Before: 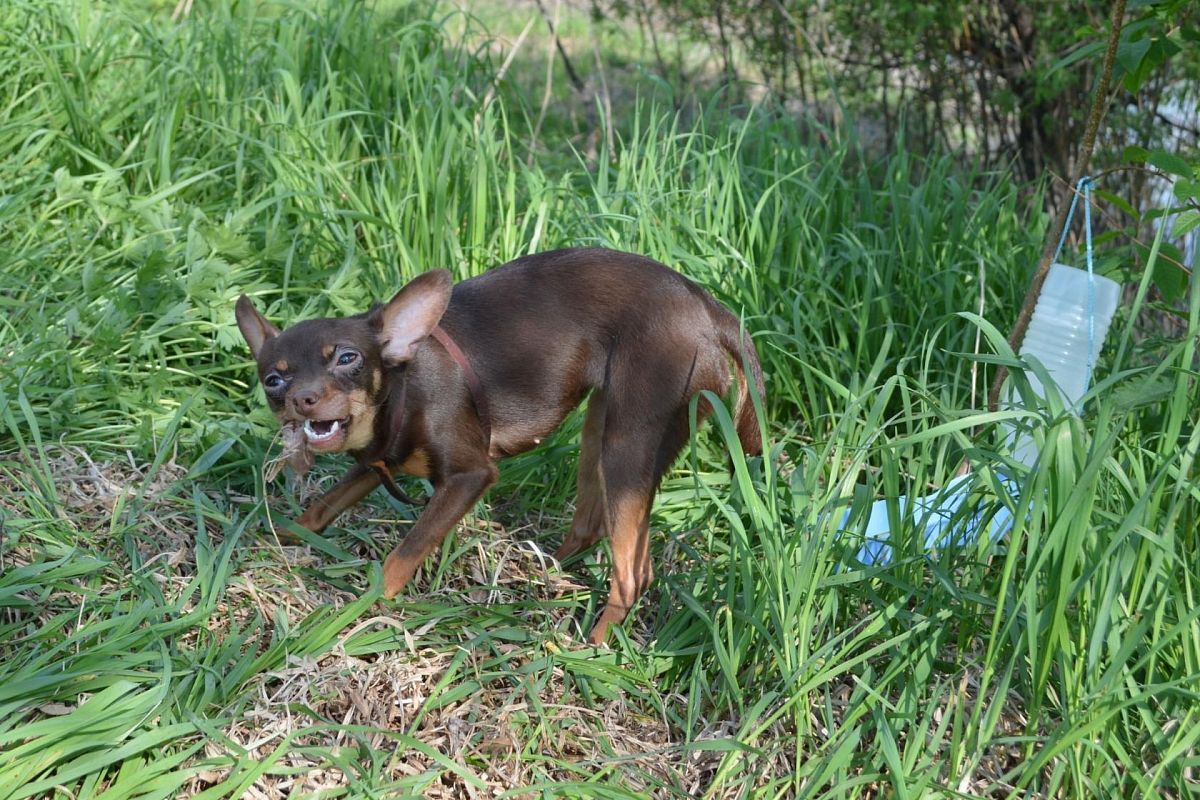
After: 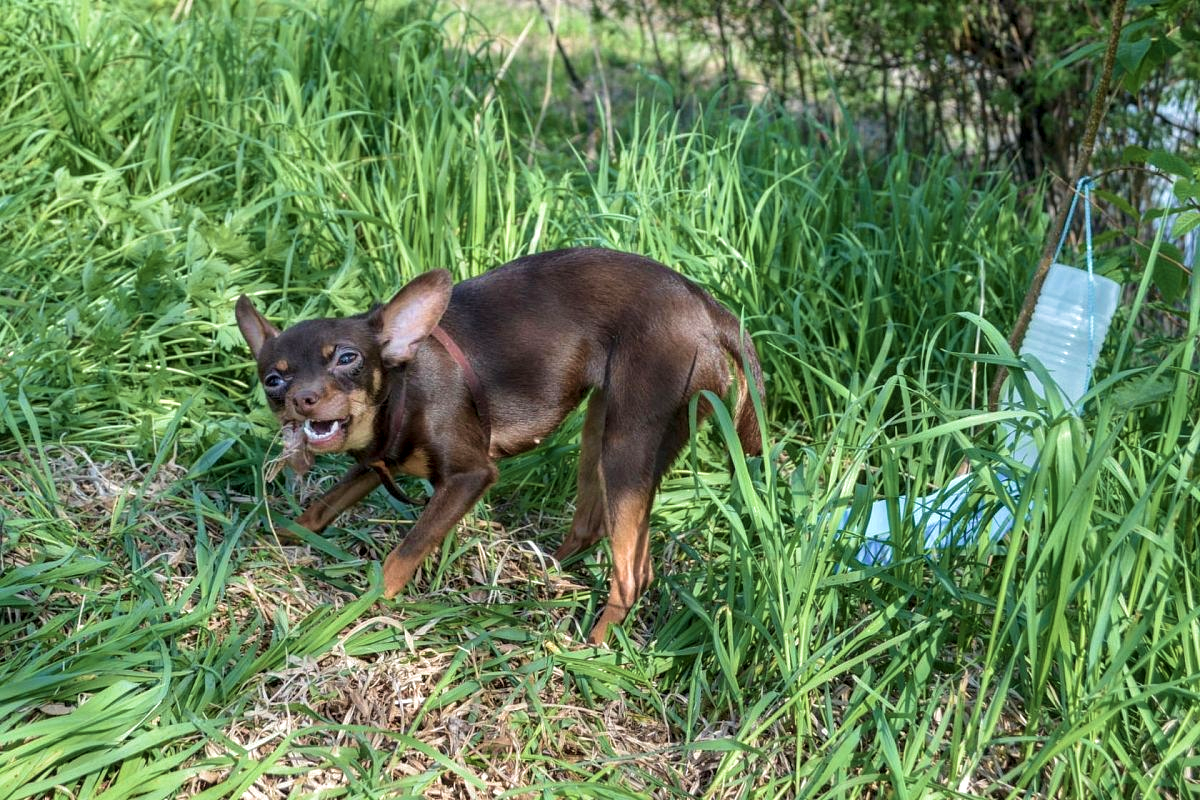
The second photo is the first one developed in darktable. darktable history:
color correction: saturation 0.85
local contrast: highlights 61%, detail 143%, midtone range 0.428
velvia: strength 45%
